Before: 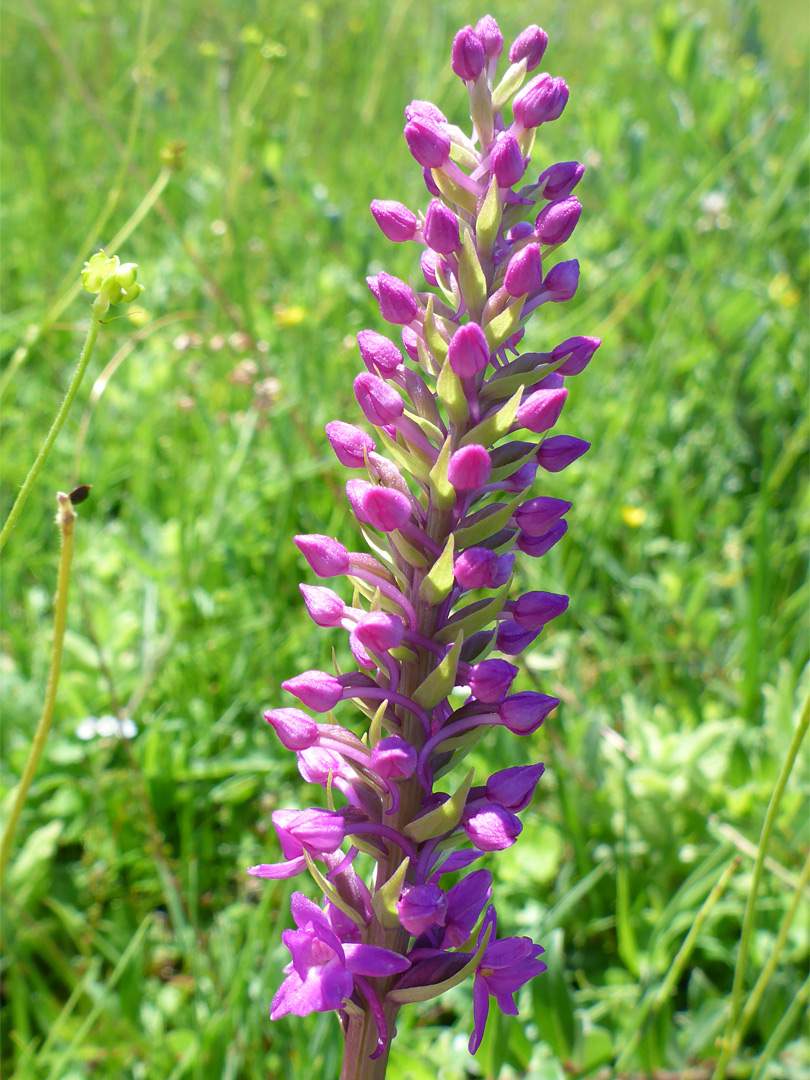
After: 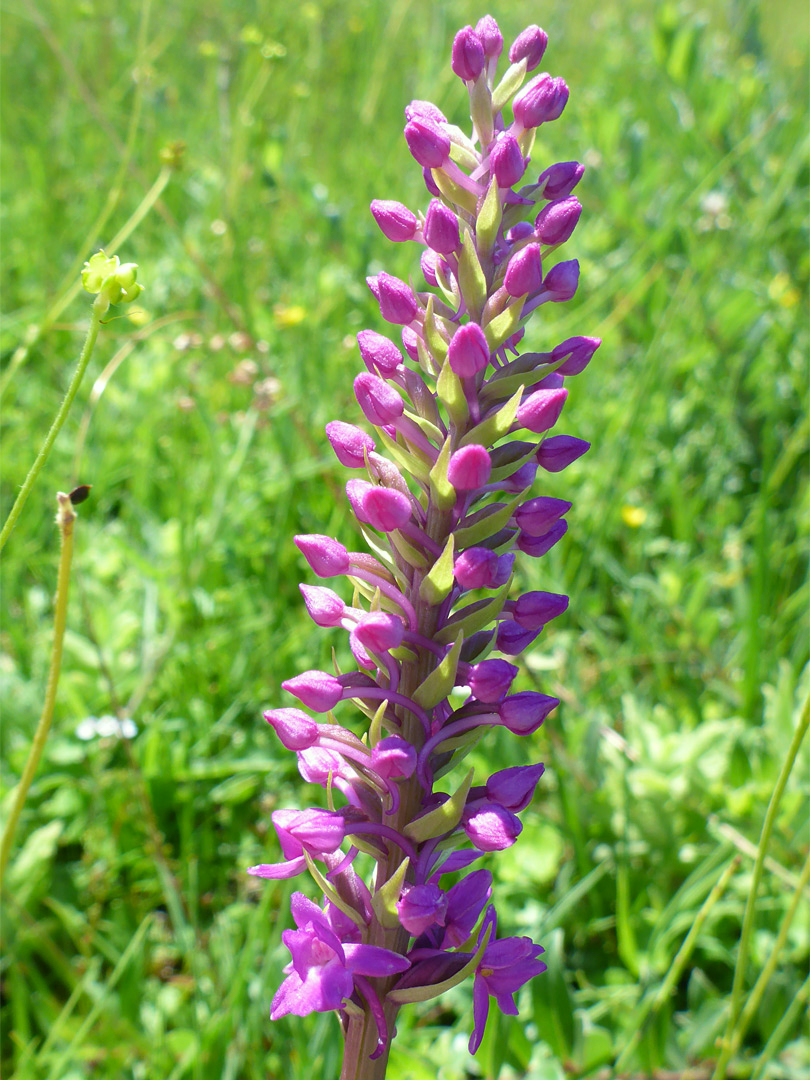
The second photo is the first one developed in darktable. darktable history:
color correction: highlights a* -2.66, highlights b* 2.33
